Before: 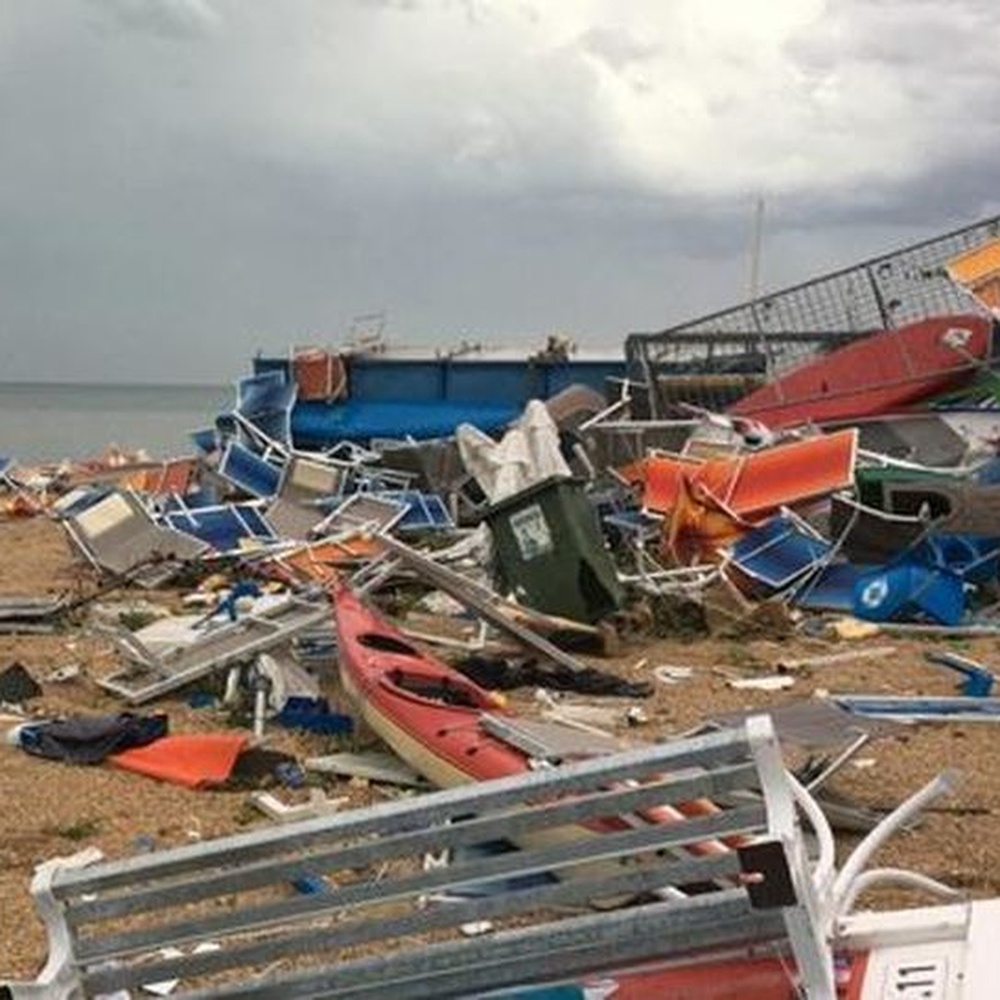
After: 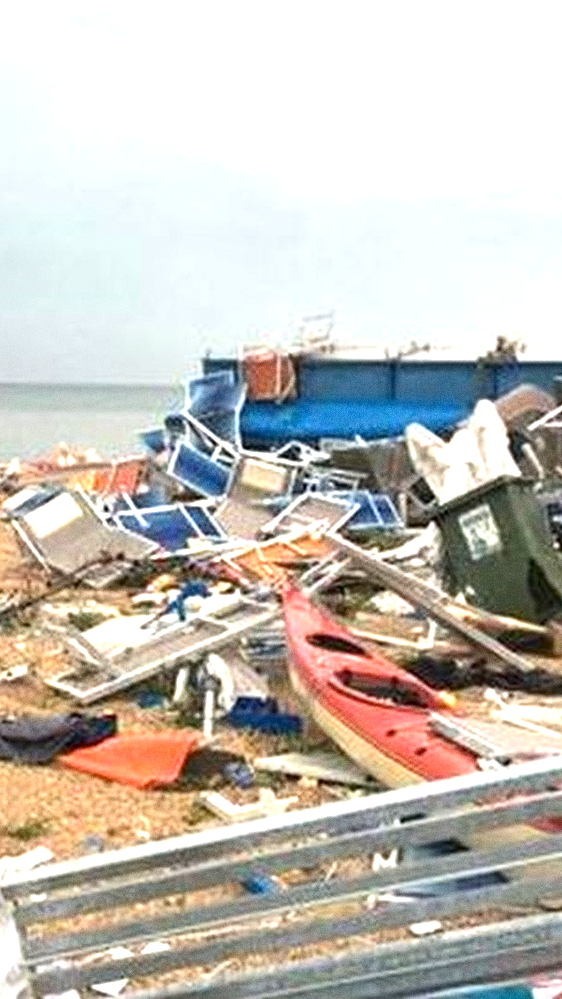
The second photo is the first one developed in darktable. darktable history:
grain: coarseness 0.09 ISO
crop: left 5.114%, right 38.589%
exposure: black level correction 0.001, exposure 1.398 EV, compensate exposure bias true, compensate highlight preservation false
